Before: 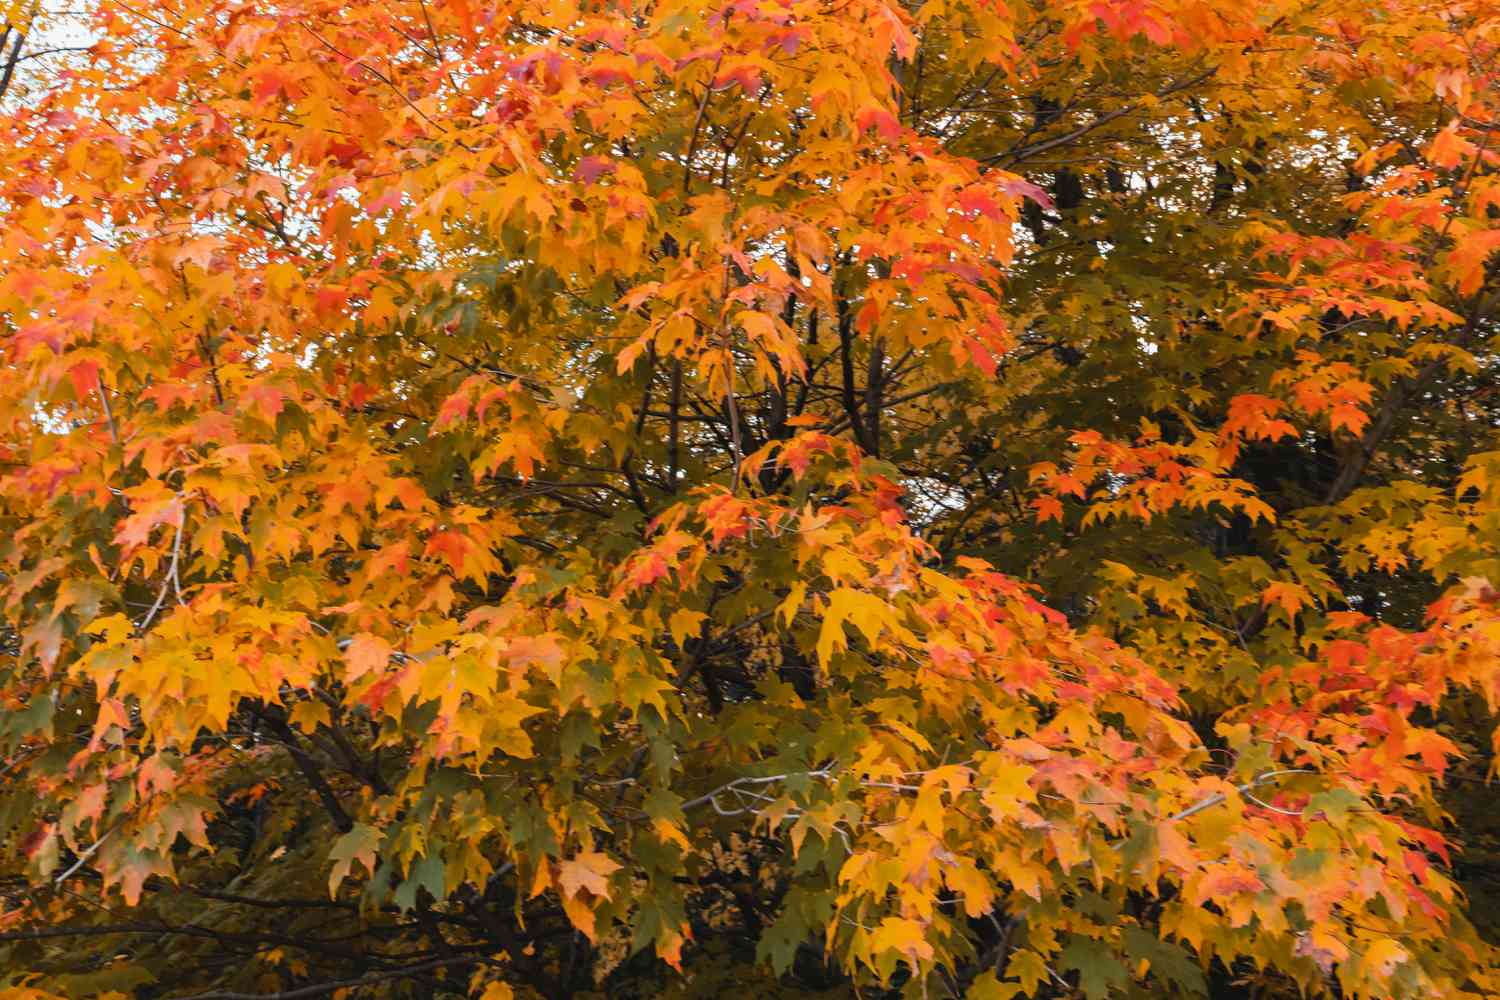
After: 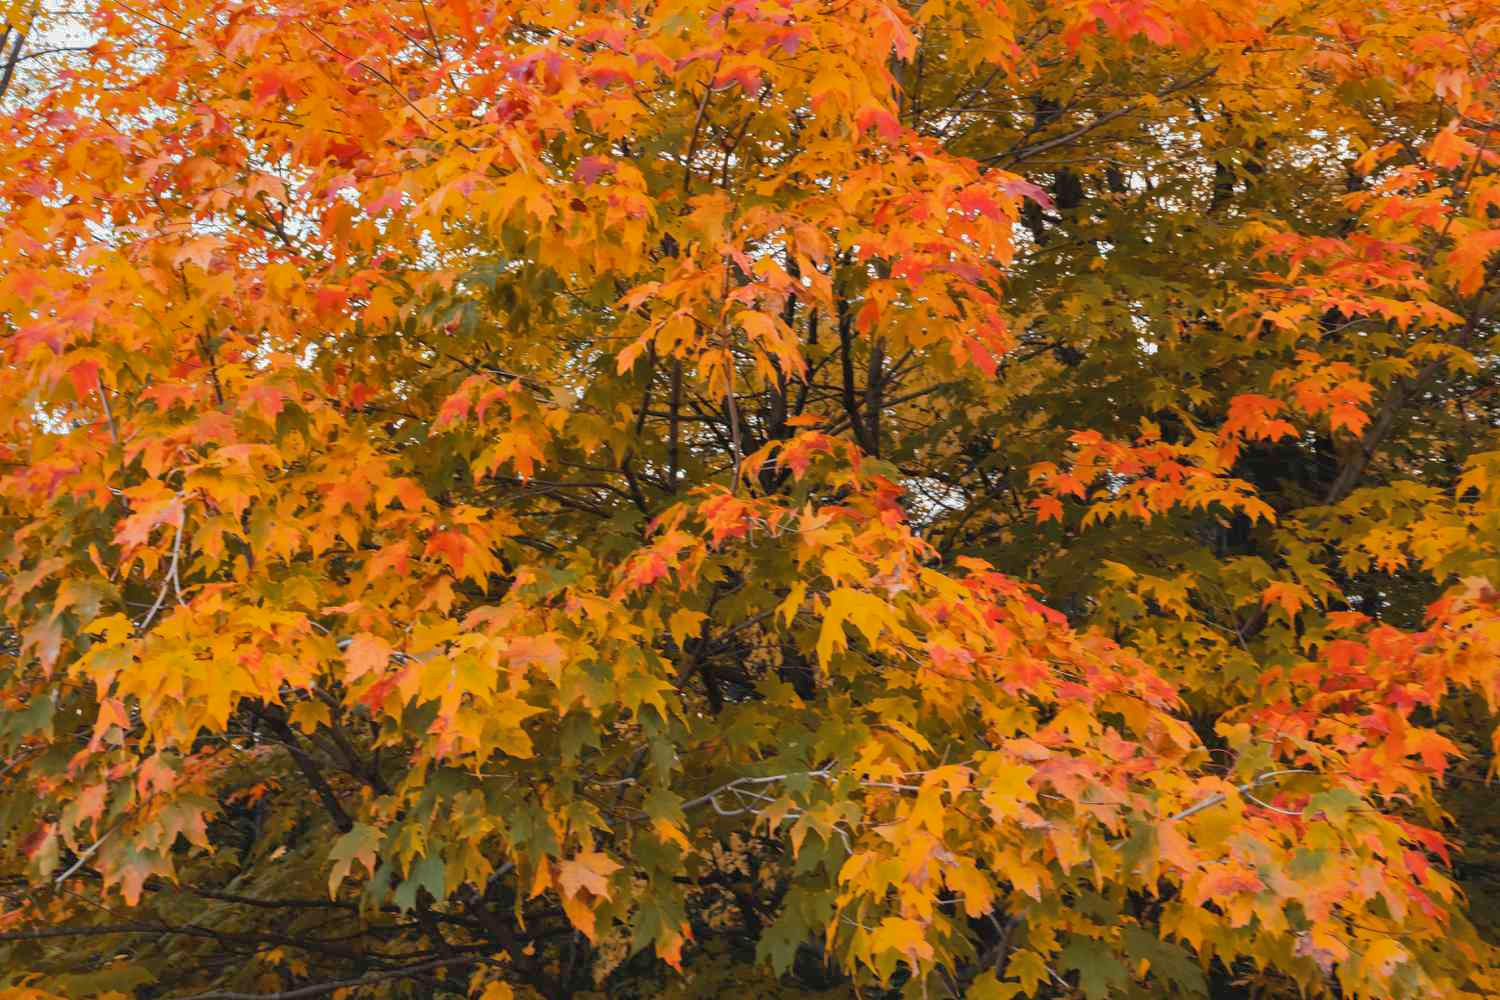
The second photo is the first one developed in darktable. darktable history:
shadows and highlights: highlights -59.73
